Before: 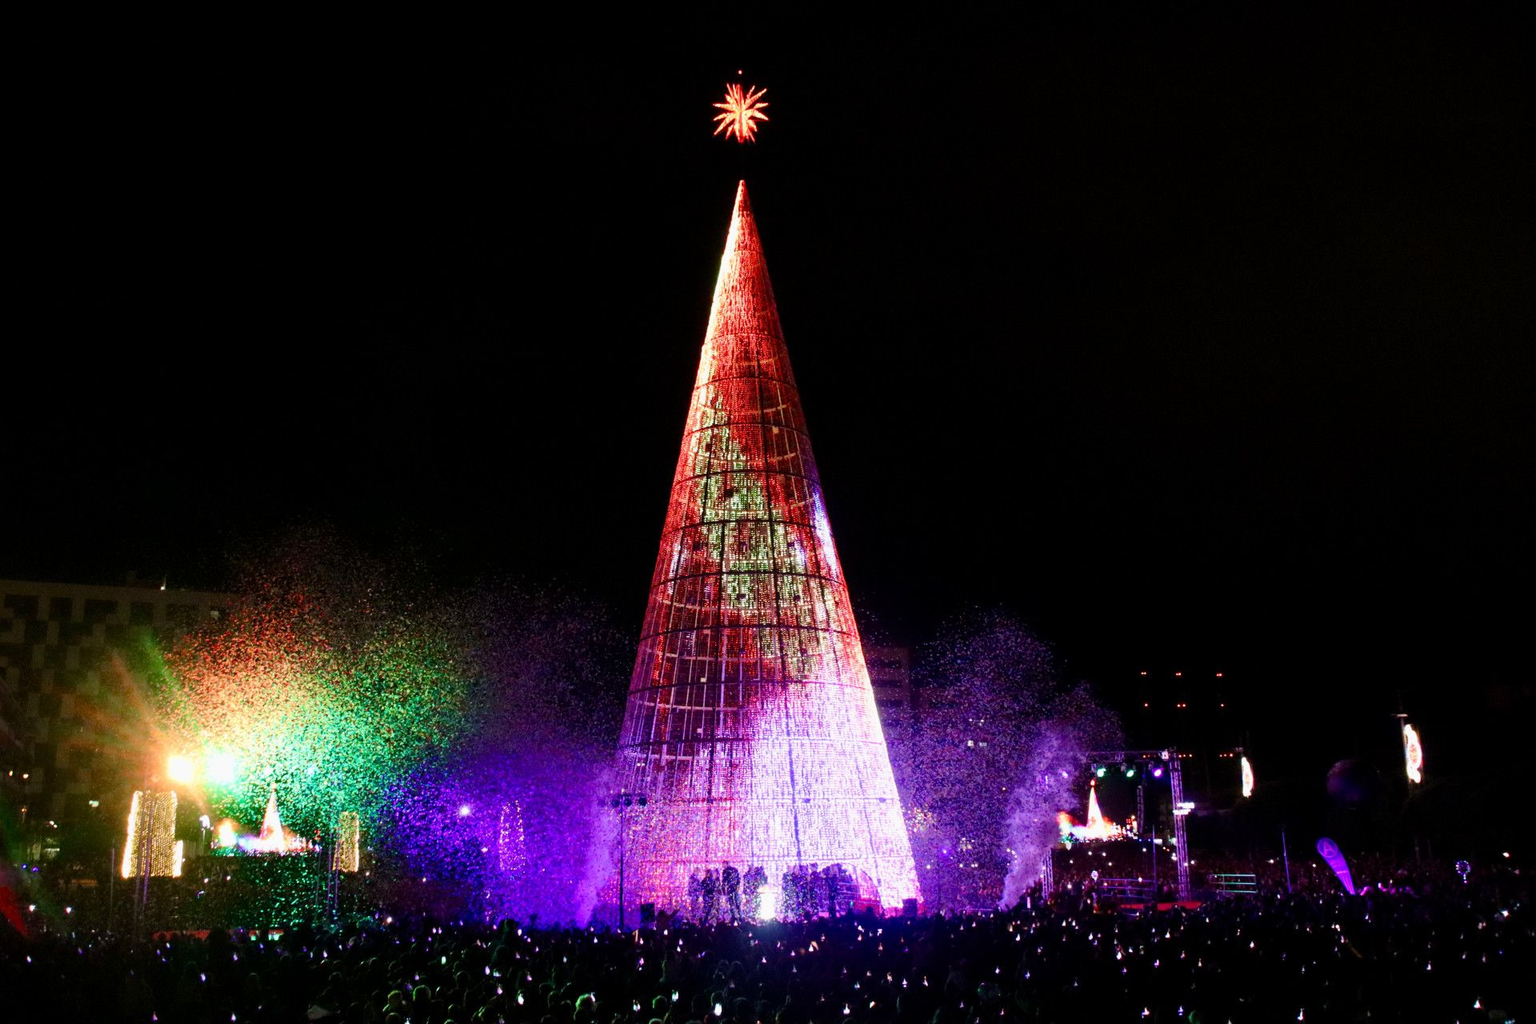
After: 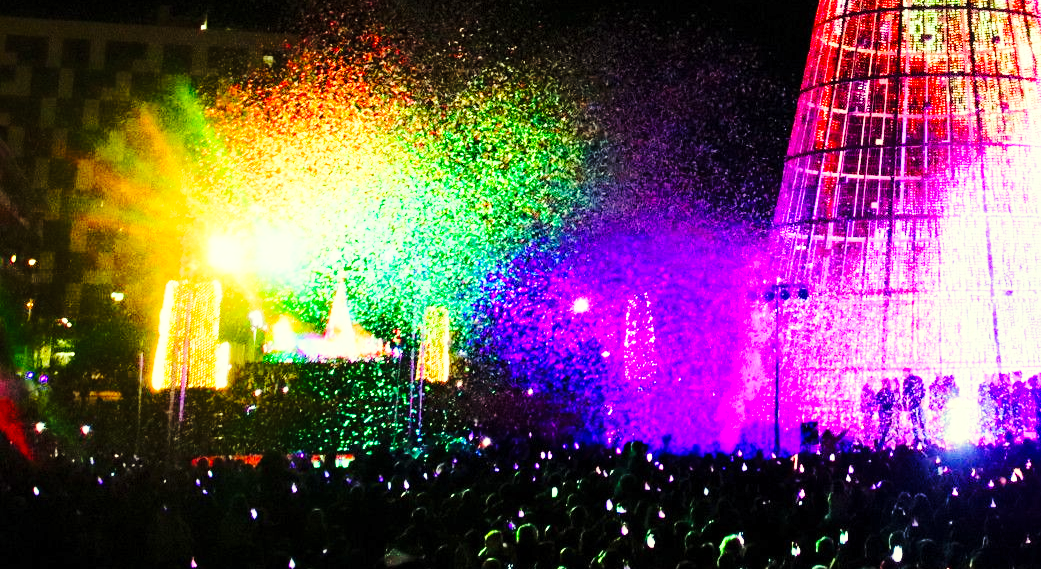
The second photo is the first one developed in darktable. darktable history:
color correction: highlights a* -5.87, highlights b* 10.84
contrast brightness saturation: contrast 0.045, brightness 0.063, saturation 0.015
base curve: curves: ch0 [(0, 0) (0.028, 0.03) (0.121, 0.232) (0.46, 0.748) (0.859, 0.968) (1, 1)], preserve colors none
tone equalizer: -7 EV 0.158 EV, -6 EV 0.611 EV, -5 EV 1.17 EV, -4 EV 1.3 EV, -3 EV 1.15 EV, -2 EV 0.6 EV, -1 EV 0.166 EV, smoothing diameter 2.08%, edges refinement/feathering 22.4, mask exposure compensation -1.57 EV, filter diffusion 5
crop and rotate: top 55.326%, right 45.739%, bottom 0.147%
color balance rgb: perceptual saturation grading › global saturation 29.428%
